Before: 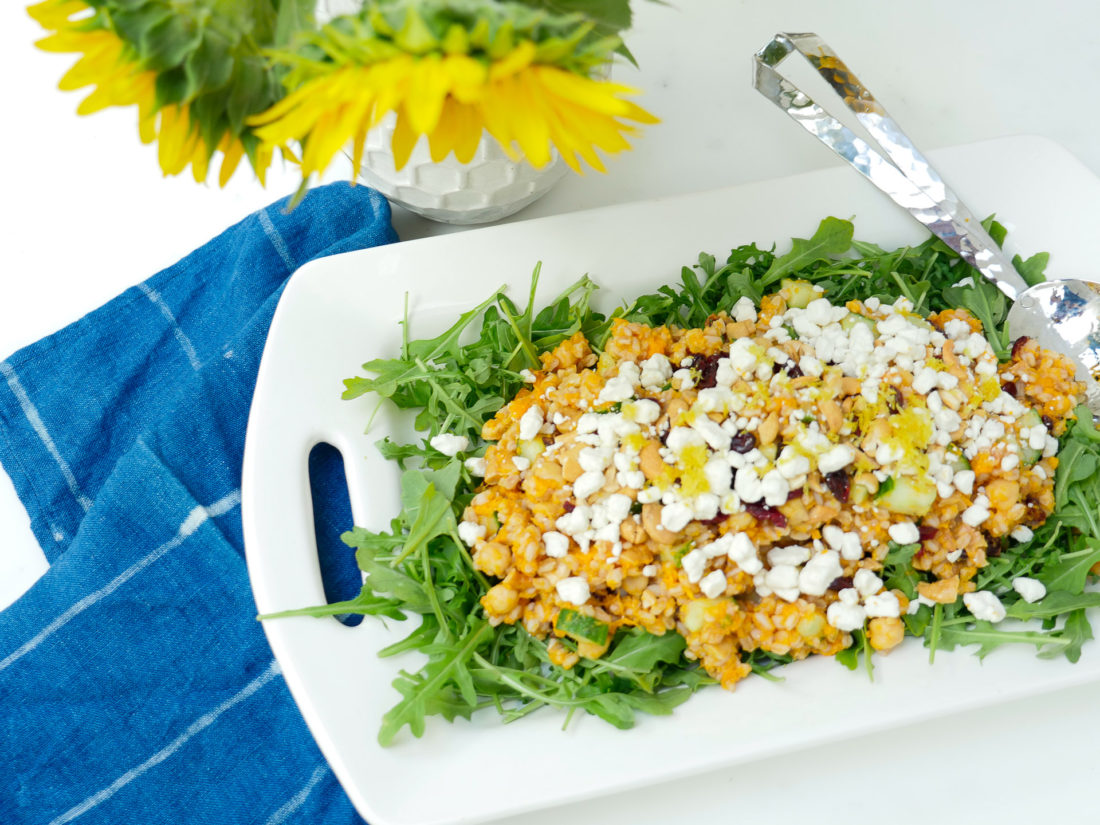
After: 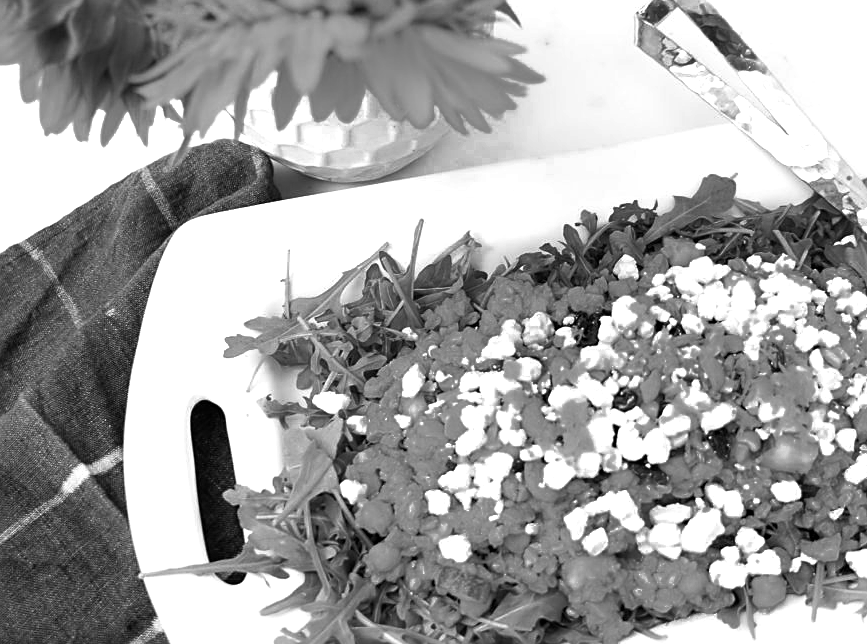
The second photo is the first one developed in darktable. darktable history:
crop and rotate: left 10.77%, top 5.1%, right 10.41%, bottom 16.76%
color balance rgb: linear chroma grading › shadows -40%, linear chroma grading › highlights 40%, linear chroma grading › global chroma 45%, linear chroma grading › mid-tones -30%, perceptual saturation grading › global saturation 55%, perceptual saturation grading › highlights -50%, perceptual saturation grading › mid-tones 40%, perceptual saturation grading › shadows 30%, perceptual brilliance grading › global brilliance 20%, perceptual brilliance grading › shadows -40%, global vibrance 35%
monochrome: a 32, b 64, size 2.3
sharpen: on, module defaults
color zones: curves: ch0 [(0.006, 0.385) (0.143, 0.563) (0.243, 0.321) (0.352, 0.464) (0.516, 0.456) (0.625, 0.5) (0.75, 0.5) (0.875, 0.5)]; ch1 [(0, 0.5) (0.134, 0.504) (0.246, 0.463) (0.421, 0.515) (0.5, 0.56) (0.625, 0.5) (0.75, 0.5) (0.875, 0.5)]; ch2 [(0, 0.5) (0.131, 0.426) (0.307, 0.289) (0.38, 0.188) (0.513, 0.216) (0.625, 0.548) (0.75, 0.468) (0.838, 0.396) (0.971, 0.311)]
